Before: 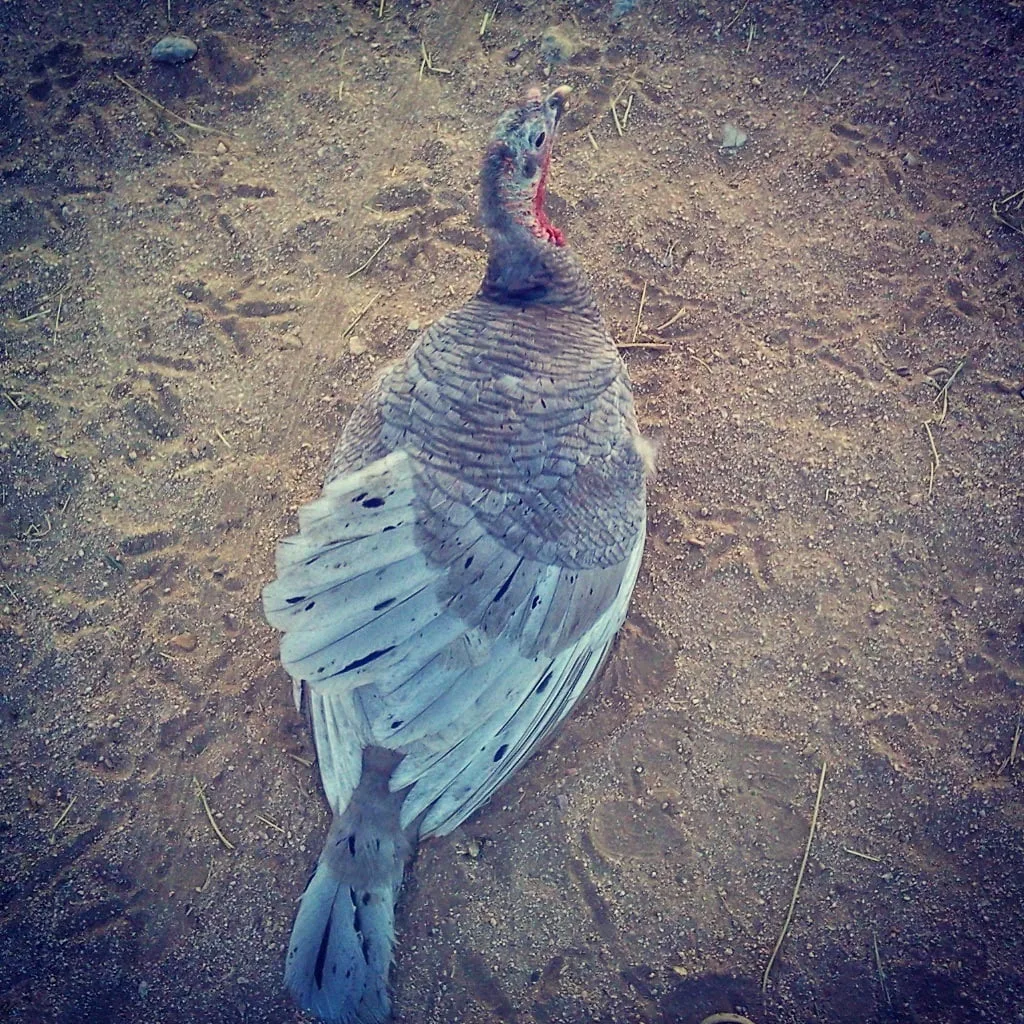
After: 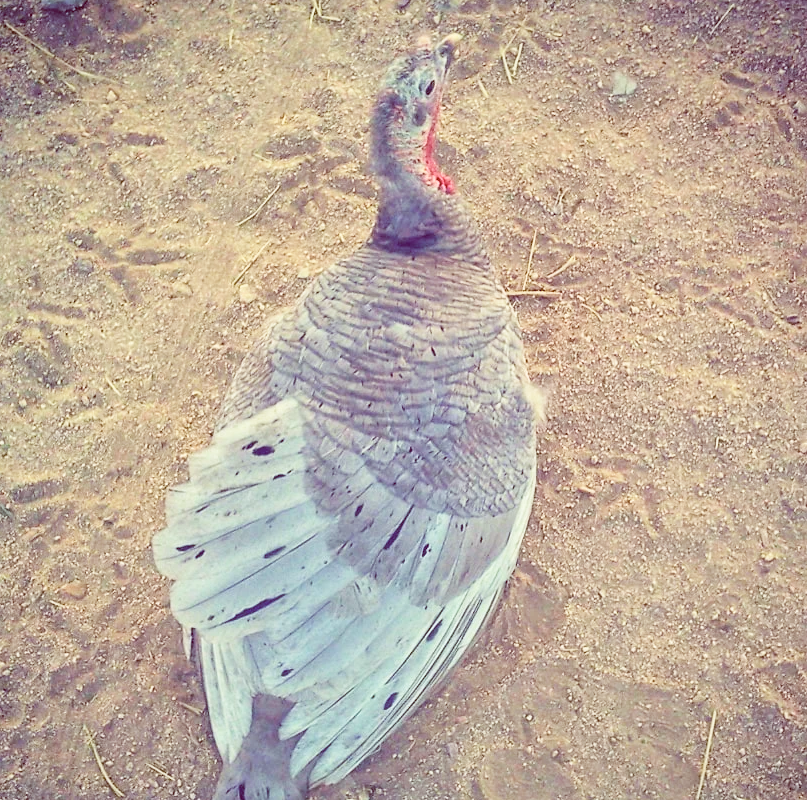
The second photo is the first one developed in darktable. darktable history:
crop and rotate: left 10.77%, top 5.1%, right 10.41%, bottom 16.76%
local contrast: mode bilateral grid, contrast 15, coarseness 36, detail 105%, midtone range 0.2
color balance: lift [1.001, 1.007, 1, 0.993], gamma [1.023, 1.026, 1.01, 0.974], gain [0.964, 1.059, 1.073, 0.927]
contrast brightness saturation: brightness 0.15
base curve: curves: ch0 [(0, 0) (0.204, 0.334) (0.55, 0.733) (1, 1)], preserve colors none
